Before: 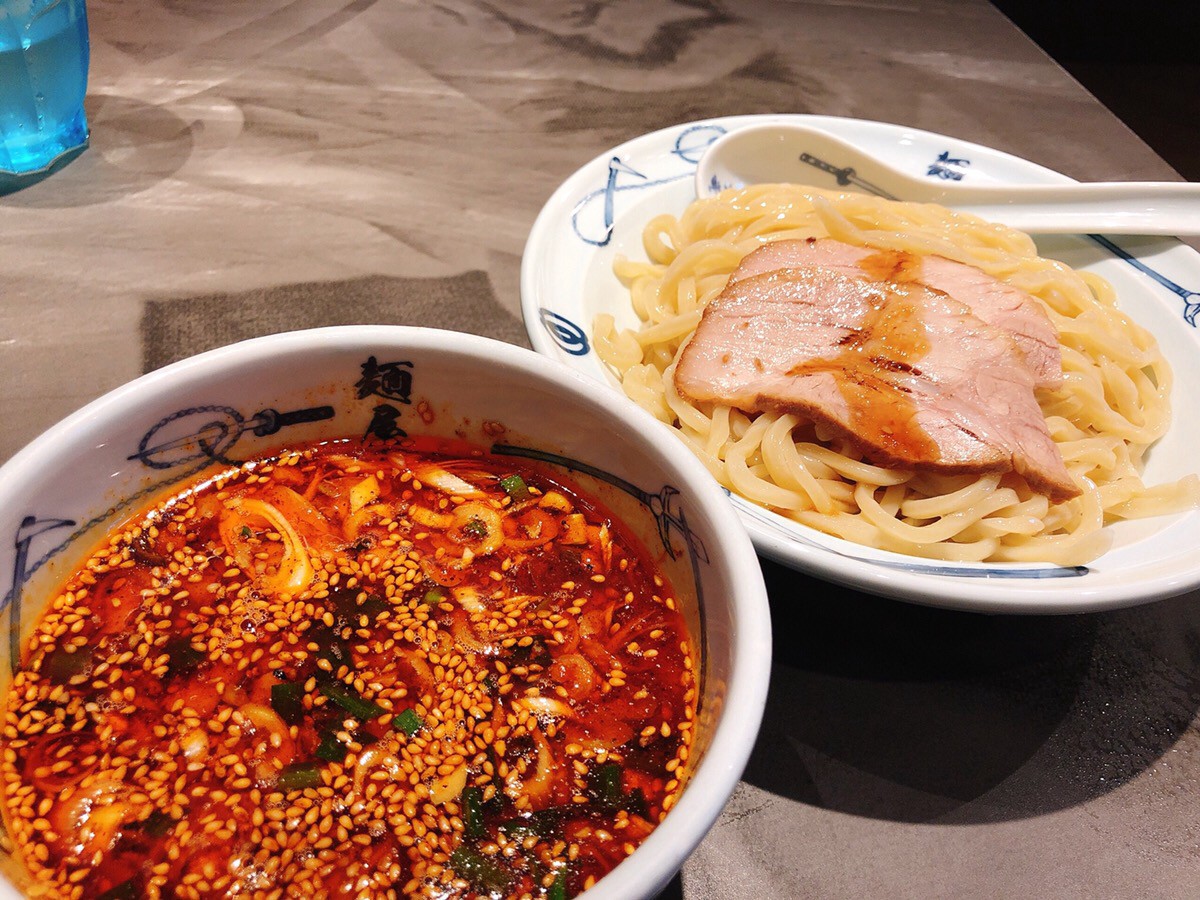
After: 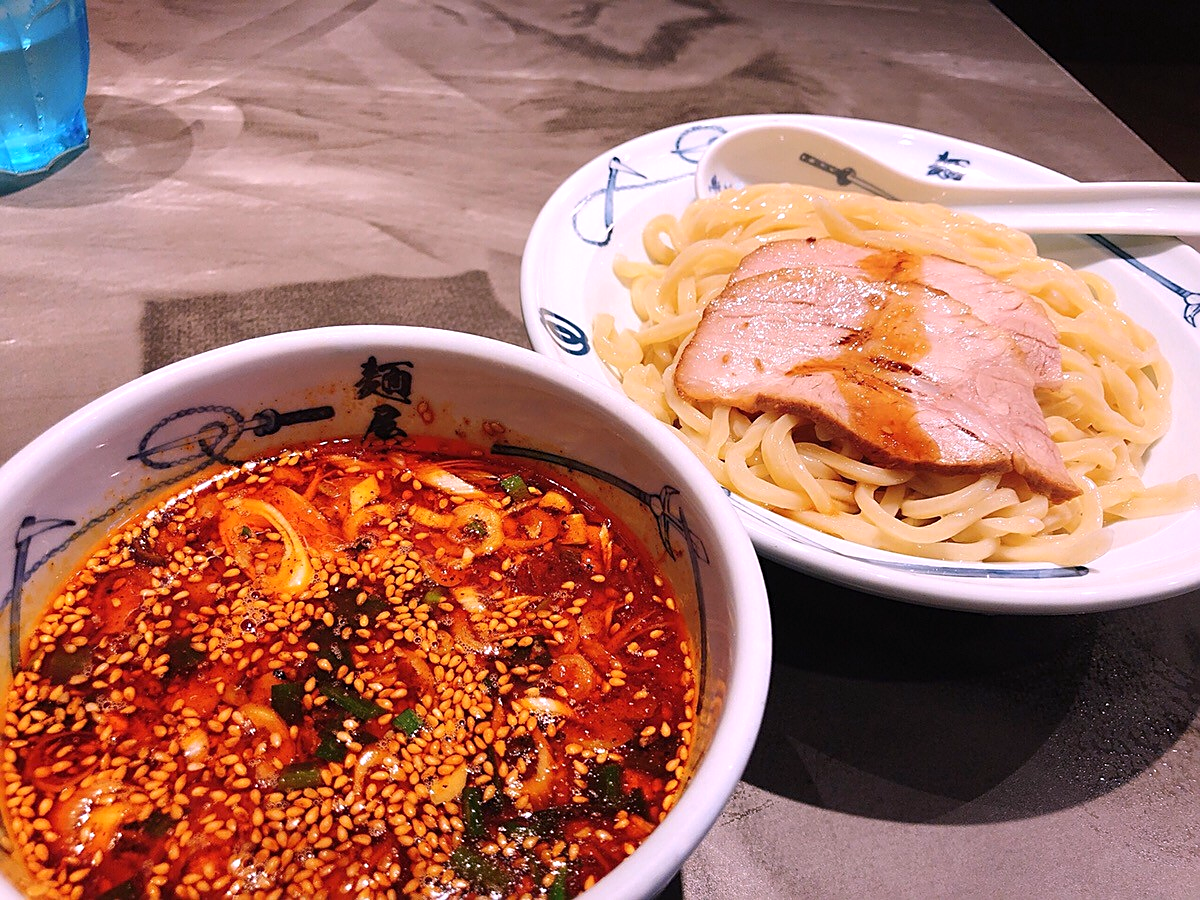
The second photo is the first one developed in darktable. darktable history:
white balance: red 1.066, blue 1.119
sharpen: on, module defaults
